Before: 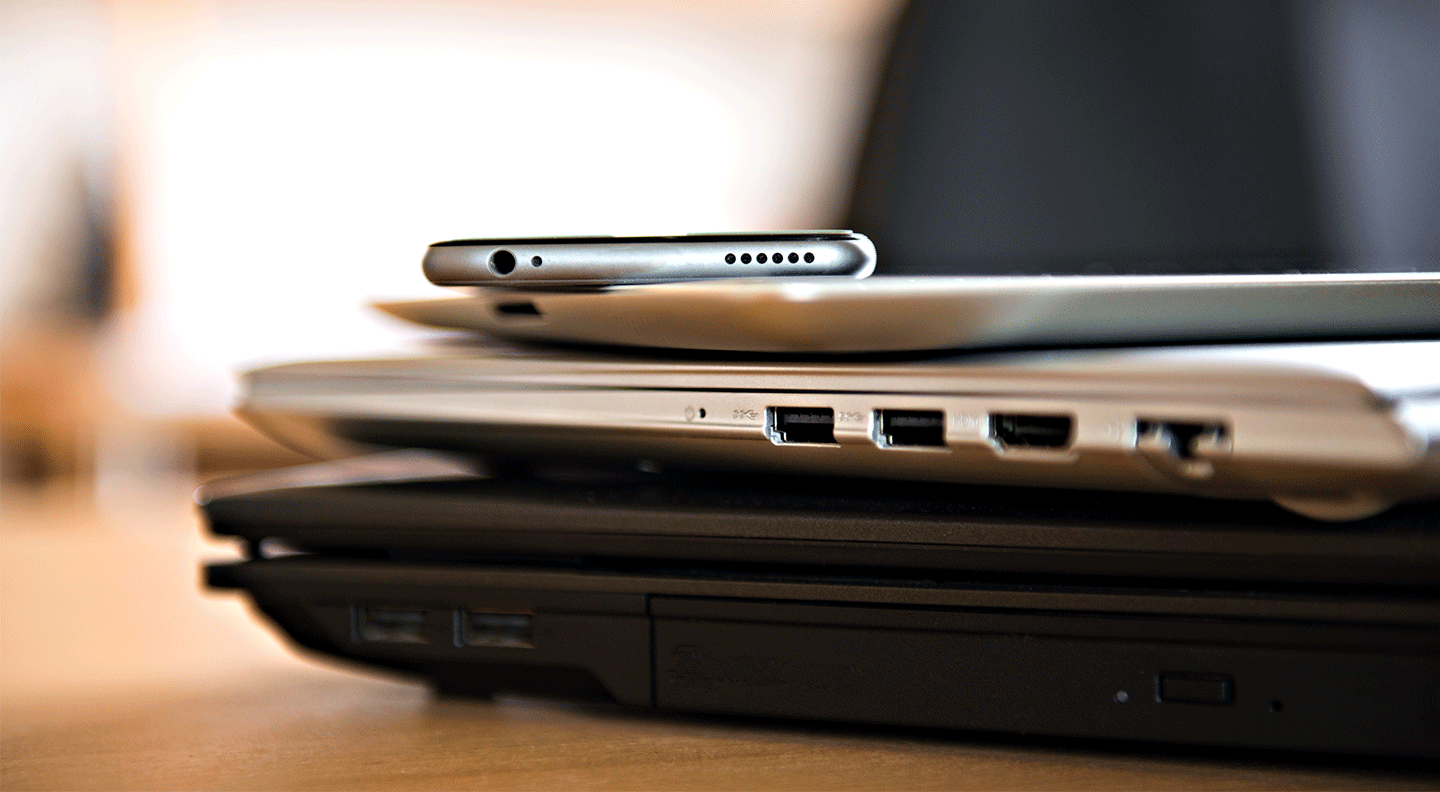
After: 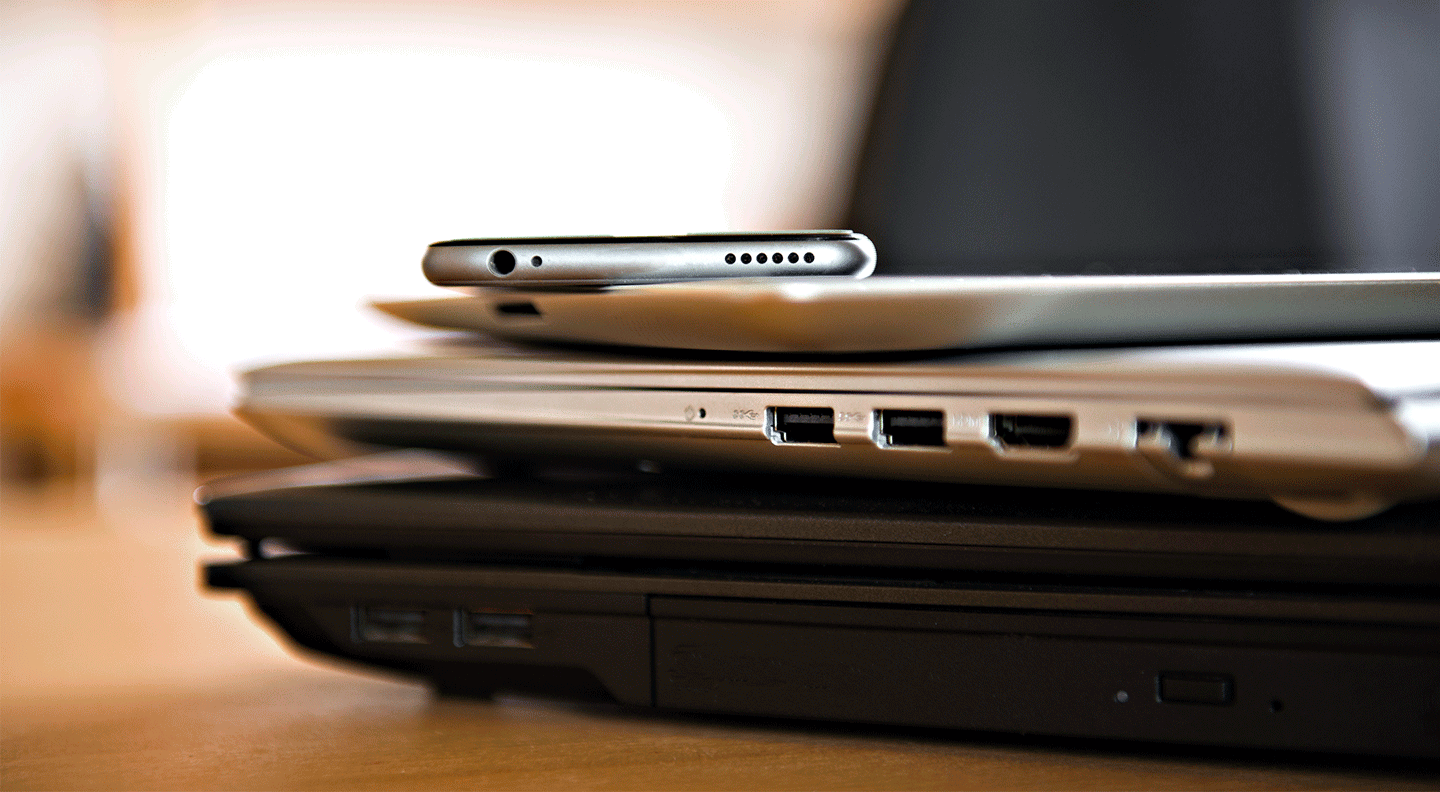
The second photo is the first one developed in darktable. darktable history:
color zones: curves: ch0 [(0, 0.48) (0.209, 0.398) (0.305, 0.332) (0.429, 0.493) (0.571, 0.5) (0.714, 0.5) (0.857, 0.5) (1, 0.48)]; ch1 [(0, 0.633) (0.143, 0.586) (0.286, 0.489) (0.429, 0.448) (0.571, 0.31) (0.714, 0.335) (0.857, 0.492) (1, 0.633)]; ch2 [(0, 0.448) (0.143, 0.498) (0.286, 0.5) (0.429, 0.5) (0.571, 0.5) (0.714, 0.5) (0.857, 0.5) (1, 0.448)]
tone equalizer: on, module defaults
